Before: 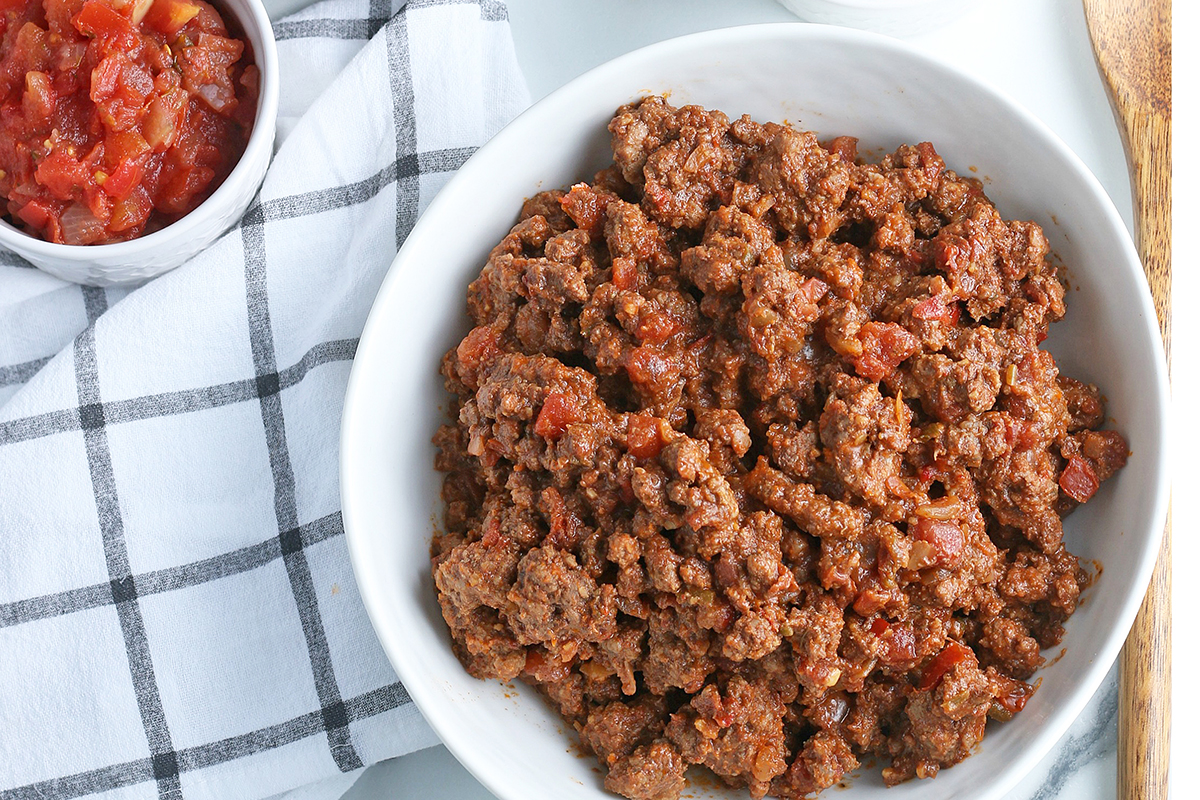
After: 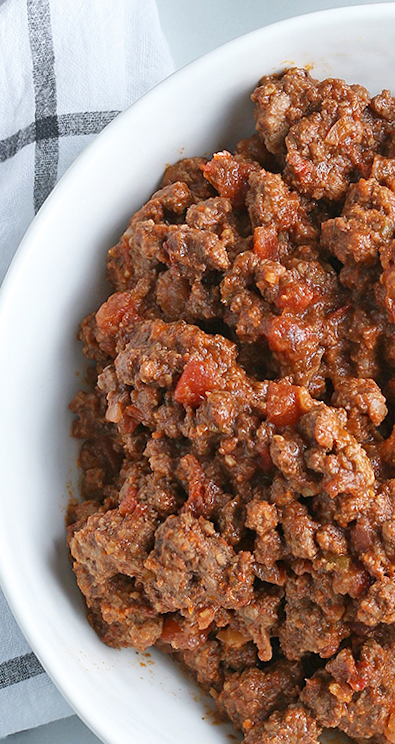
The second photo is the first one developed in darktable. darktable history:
shadows and highlights: radius 125.46, shadows 30.51, highlights -30.51, low approximation 0.01, soften with gaussian
crop: left 33.36%, right 33.36%
rotate and perspective: rotation 0.679°, lens shift (horizontal) 0.136, crop left 0.009, crop right 0.991, crop top 0.078, crop bottom 0.95
